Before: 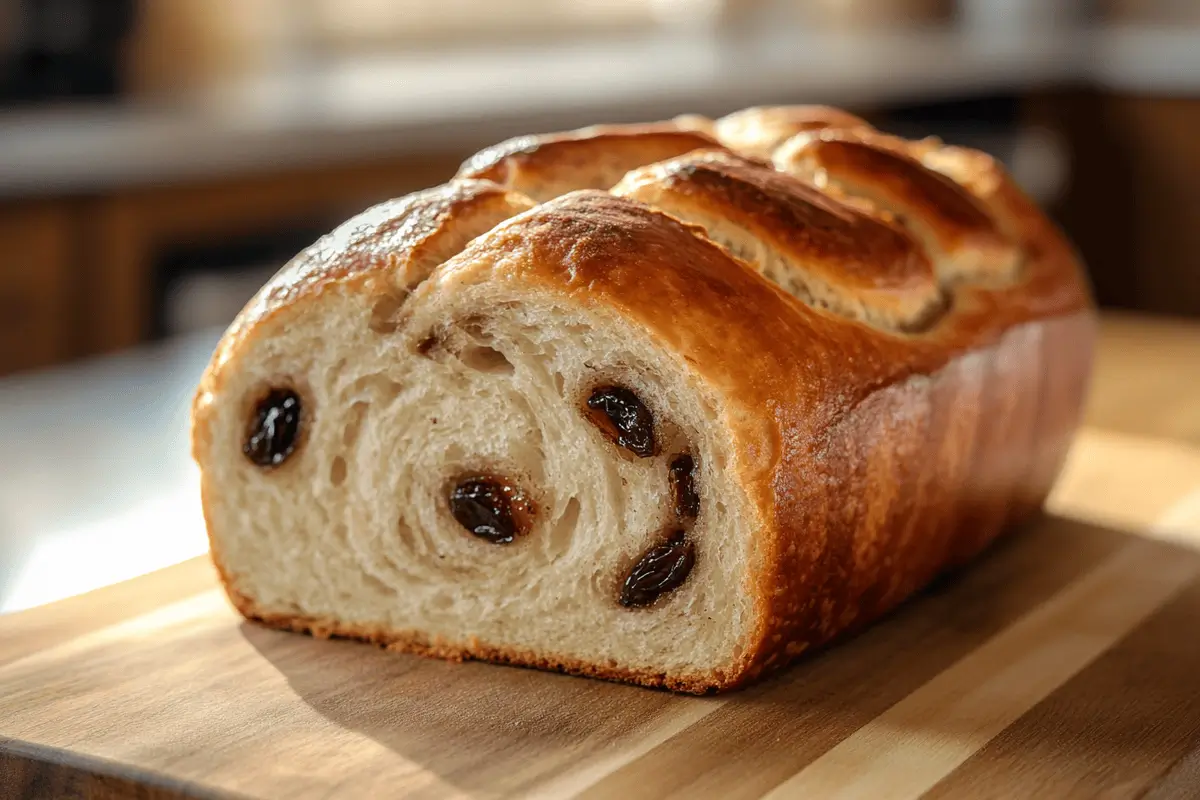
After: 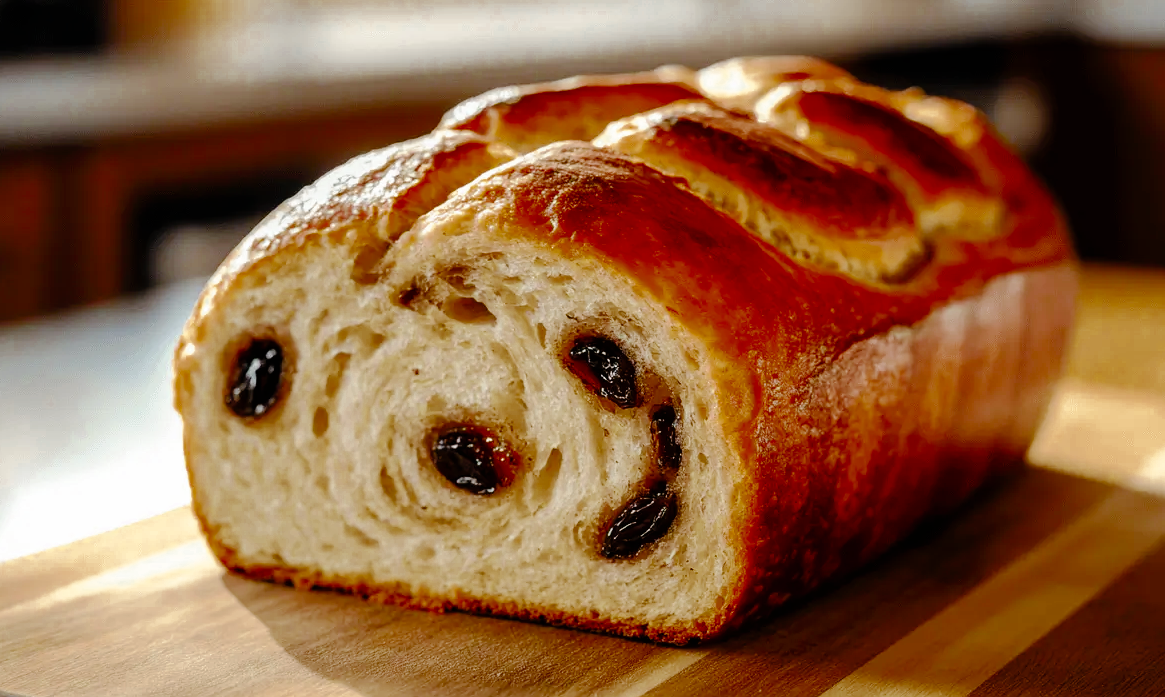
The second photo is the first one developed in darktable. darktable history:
crop: left 1.507%, top 6.147%, right 1.379%, bottom 6.637%
white balance: emerald 1
tone curve: curves: ch0 [(0, 0) (0.003, 0) (0.011, 0.001) (0.025, 0.003) (0.044, 0.005) (0.069, 0.012) (0.1, 0.023) (0.136, 0.039) (0.177, 0.088) (0.224, 0.15) (0.277, 0.24) (0.335, 0.337) (0.399, 0.437) (0.468, 0.535) (0.543, 0.629) (0.623, 0.71) (0.709, 0.782) (0.801, 0.856) (0.898, 0.94) (1, 1)], preserve colors none
color zones: curves: ch0 [(0.11, 0.396) (0.195, 0.36) (0.25, 0.5) (0.303, 0.412) (0.357, 0.544) (0.75, 0.5) (0.967, 0.328)]; ch1 [(0, 0.468) (0.112, 0.512) (0.202, 0.6) (0.25, 0.5) (0.307, 0.352) (0.357, 0.544) (0.75, 0.5) (0.963, 0.524)]
shadows and highlights: shadows 25, highlights -25
